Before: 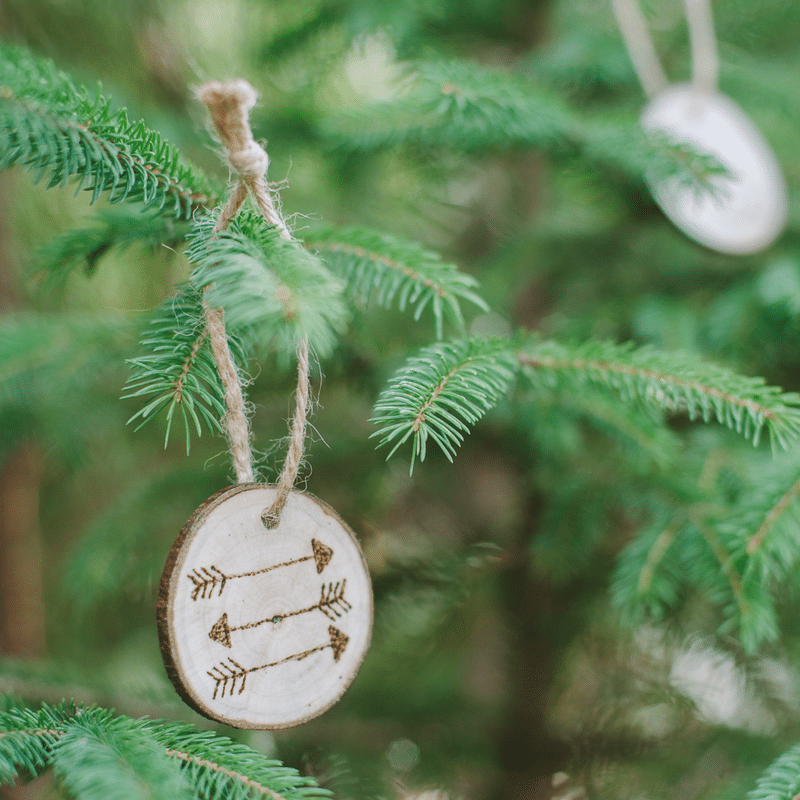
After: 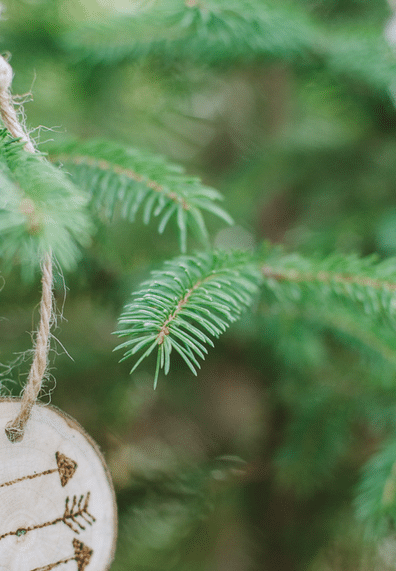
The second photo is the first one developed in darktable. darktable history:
crop: left 32.075%, top 10.976%, right 18.355%, bottom 17.596%
tone equalizer: on, module defaults
